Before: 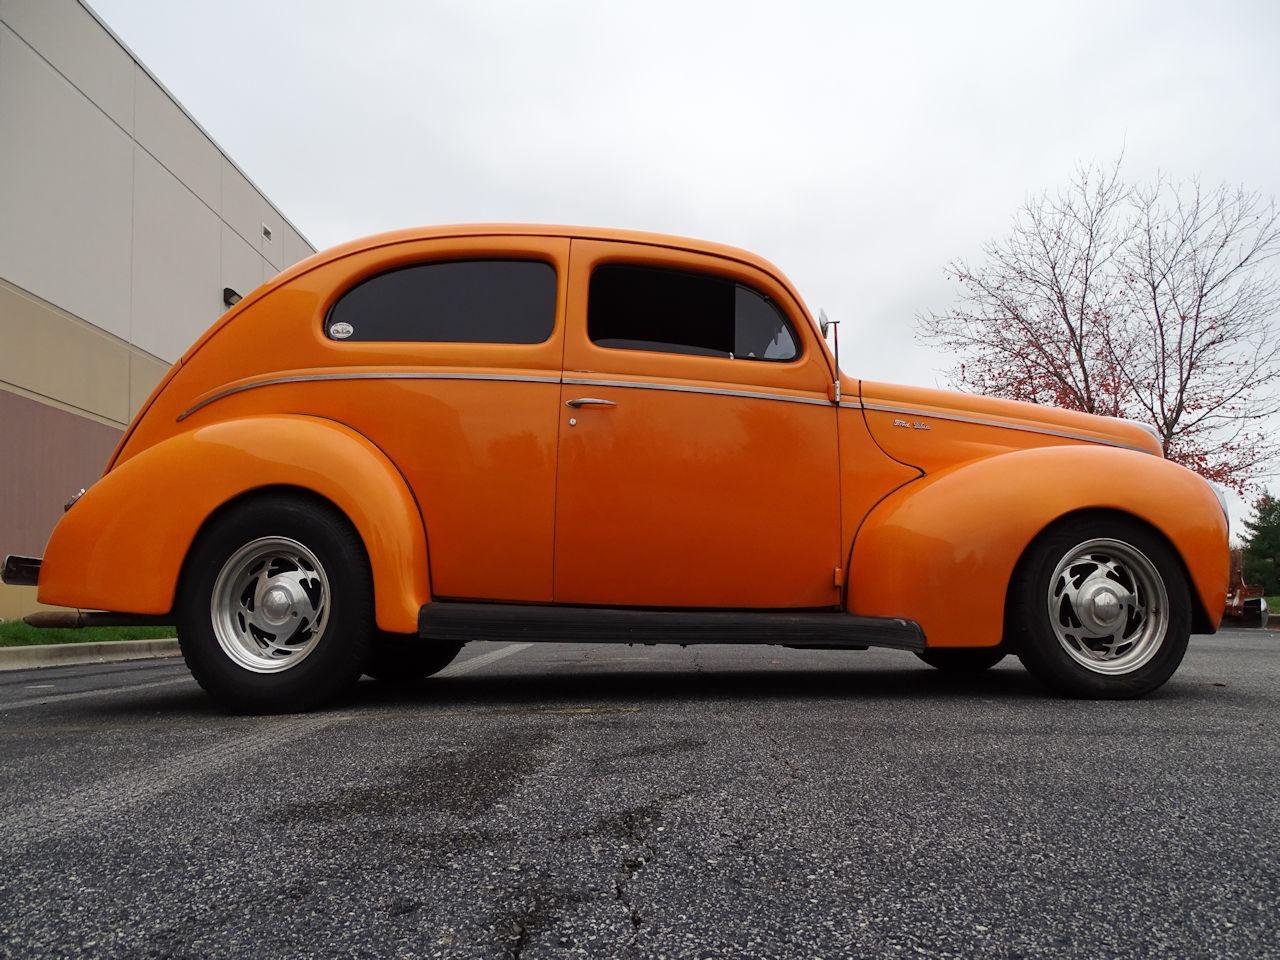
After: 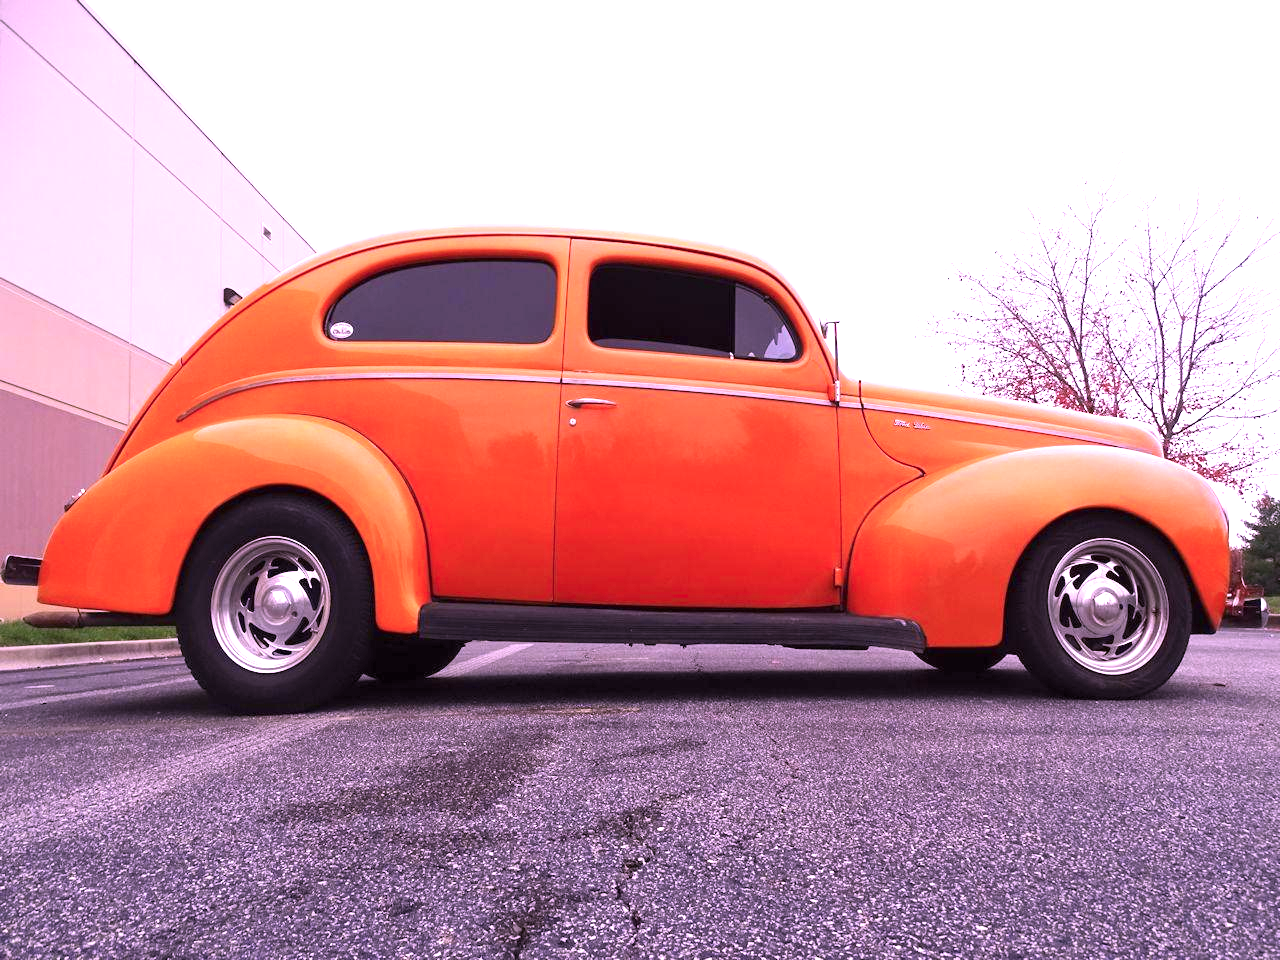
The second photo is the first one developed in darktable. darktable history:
exposure: black level correction 0, exposure 1.282 EV, compensate exposure bias true, compensate highlight preservation false
color calibration: output R [1.107, -0.012, -0.003, 0], output B [0, 0, 1.308, 0], illuminant as shot in camera, x 0.358, y 0.373, temperature 4628.91 K
